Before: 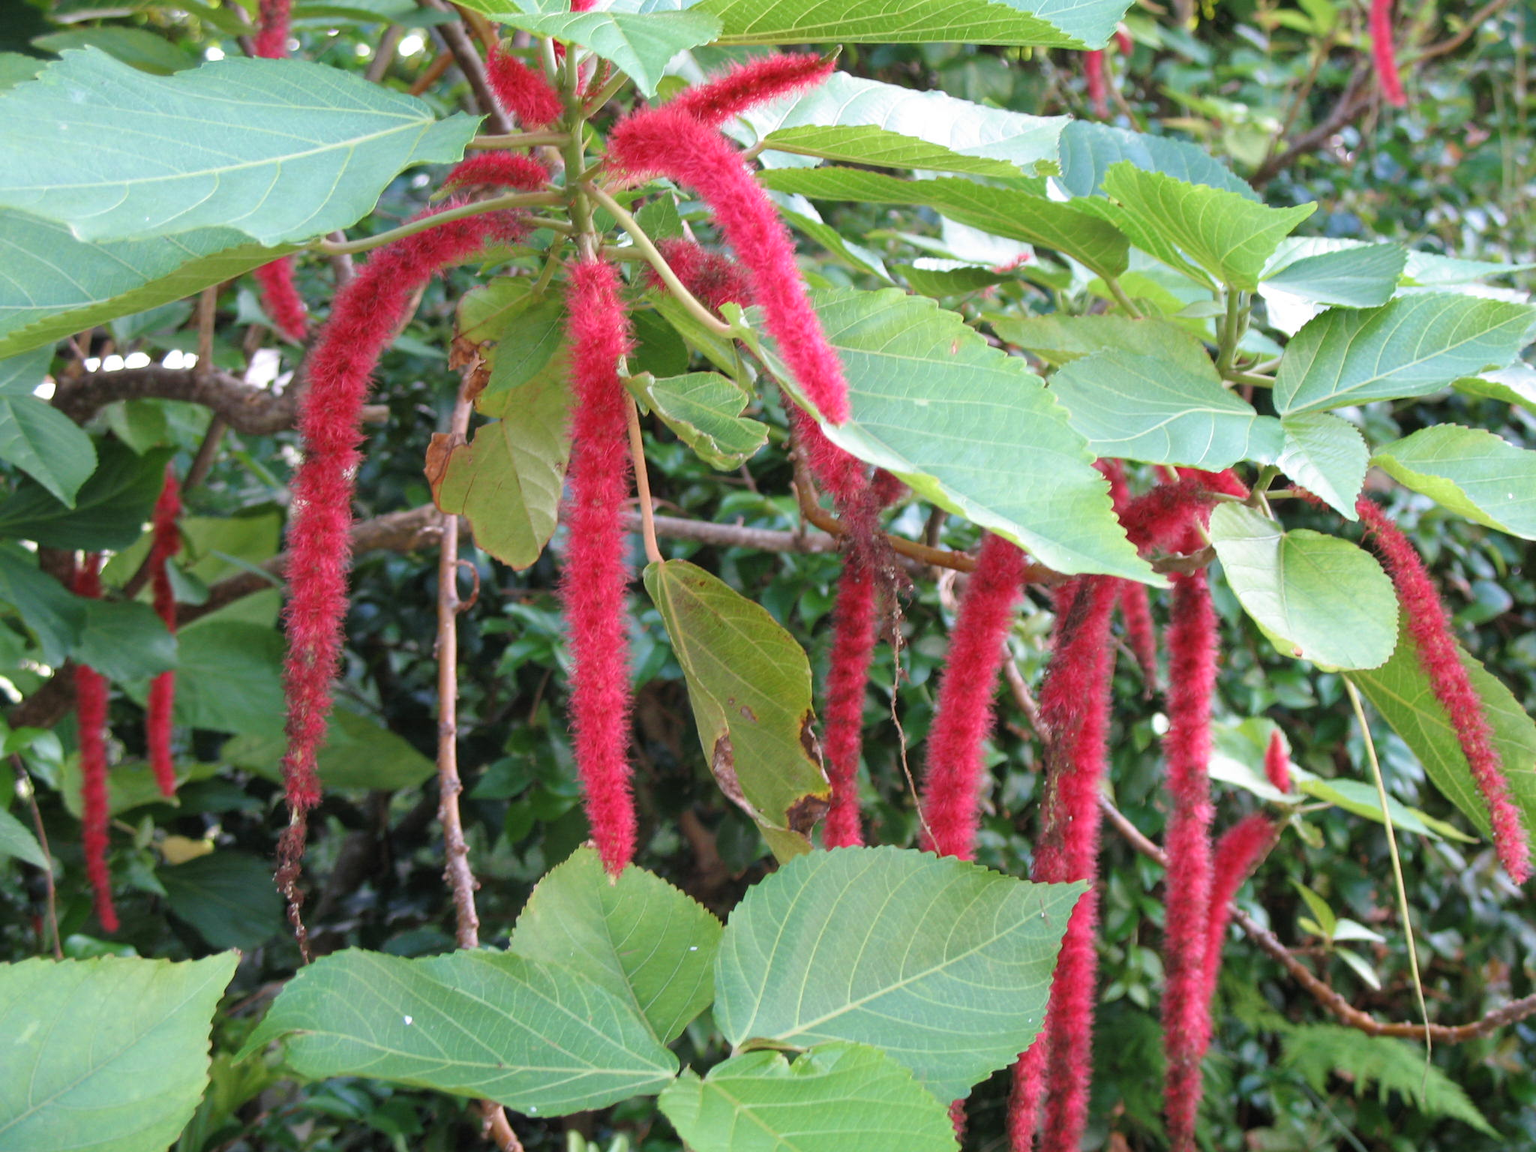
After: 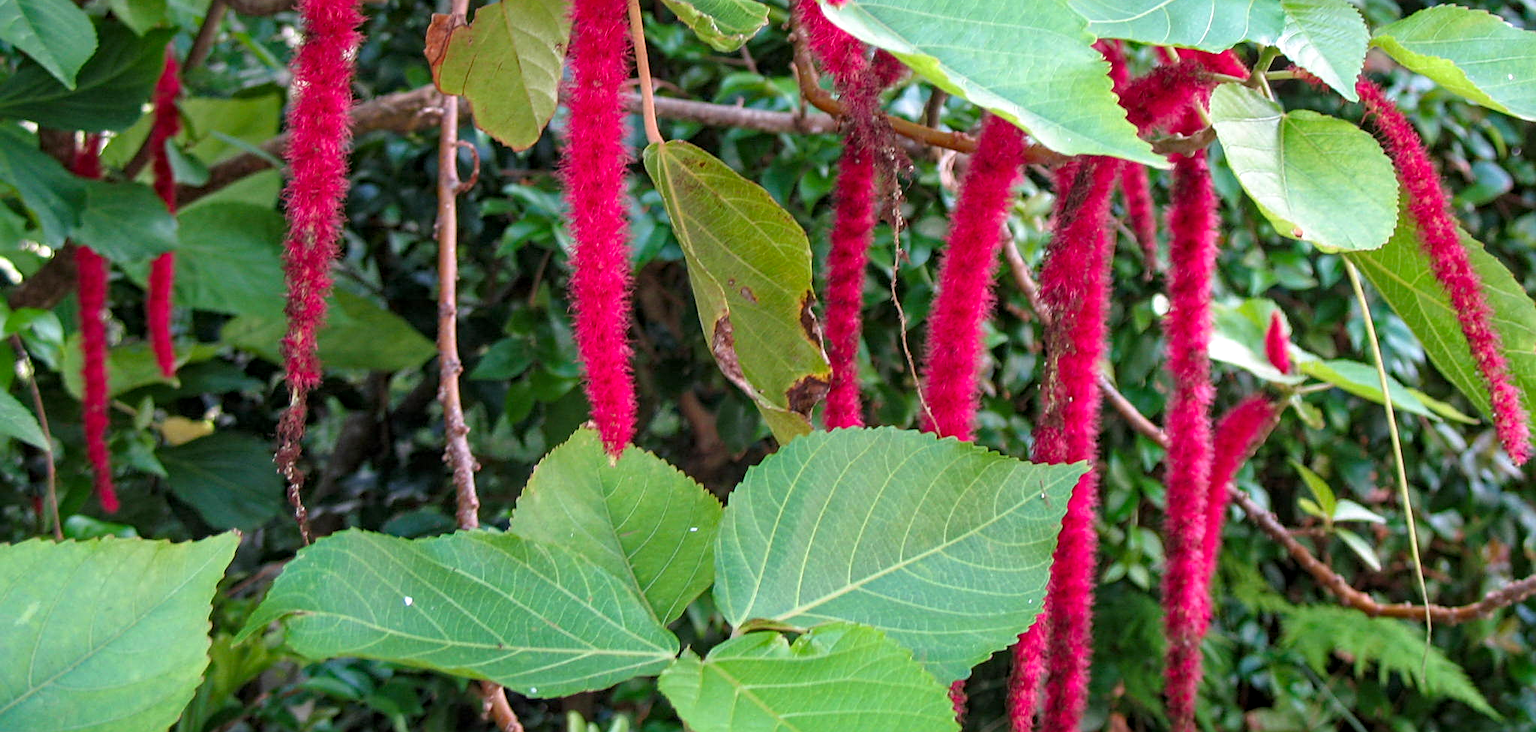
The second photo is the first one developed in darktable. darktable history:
crop and rotate: top 36.435%
sharpen: on, module defaults
local contrast: on, module defaults
haze removal: compatibility mode true, adaptive false
color calibration: output R [0.946, 0.065, -0.013, 0], output G [-0.246, 1.264, -0.017, 0], output B [0.046, -0.098, 1.05, 0], illuminant custom, x 0.344, y 0.359, temperature 5045.54 K
